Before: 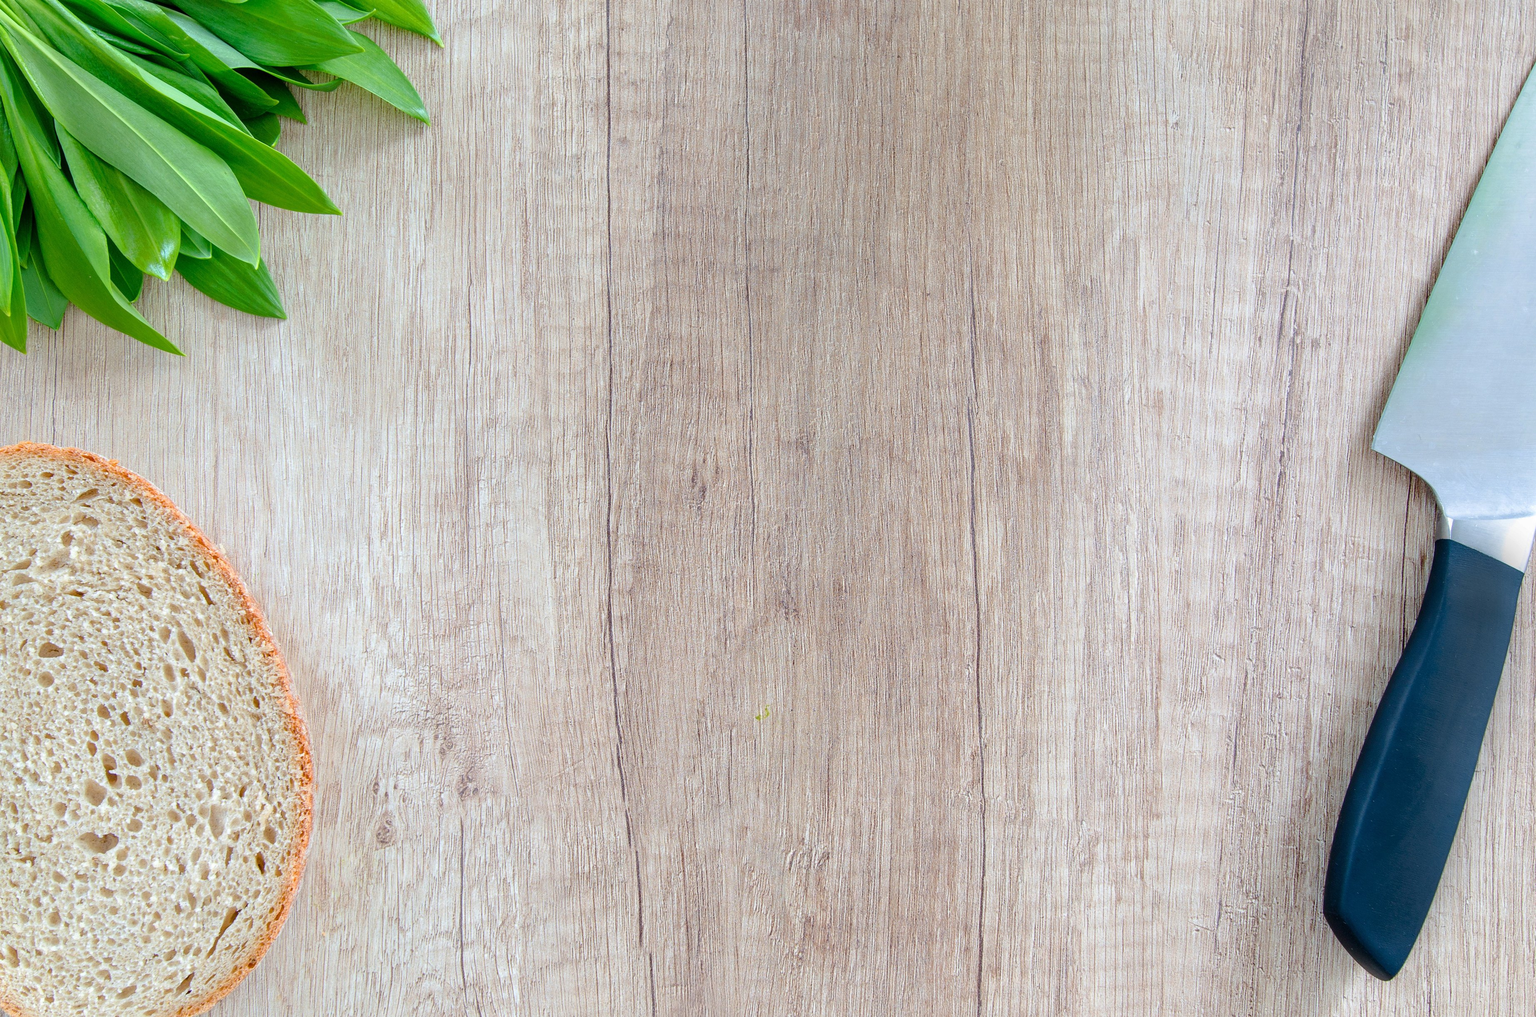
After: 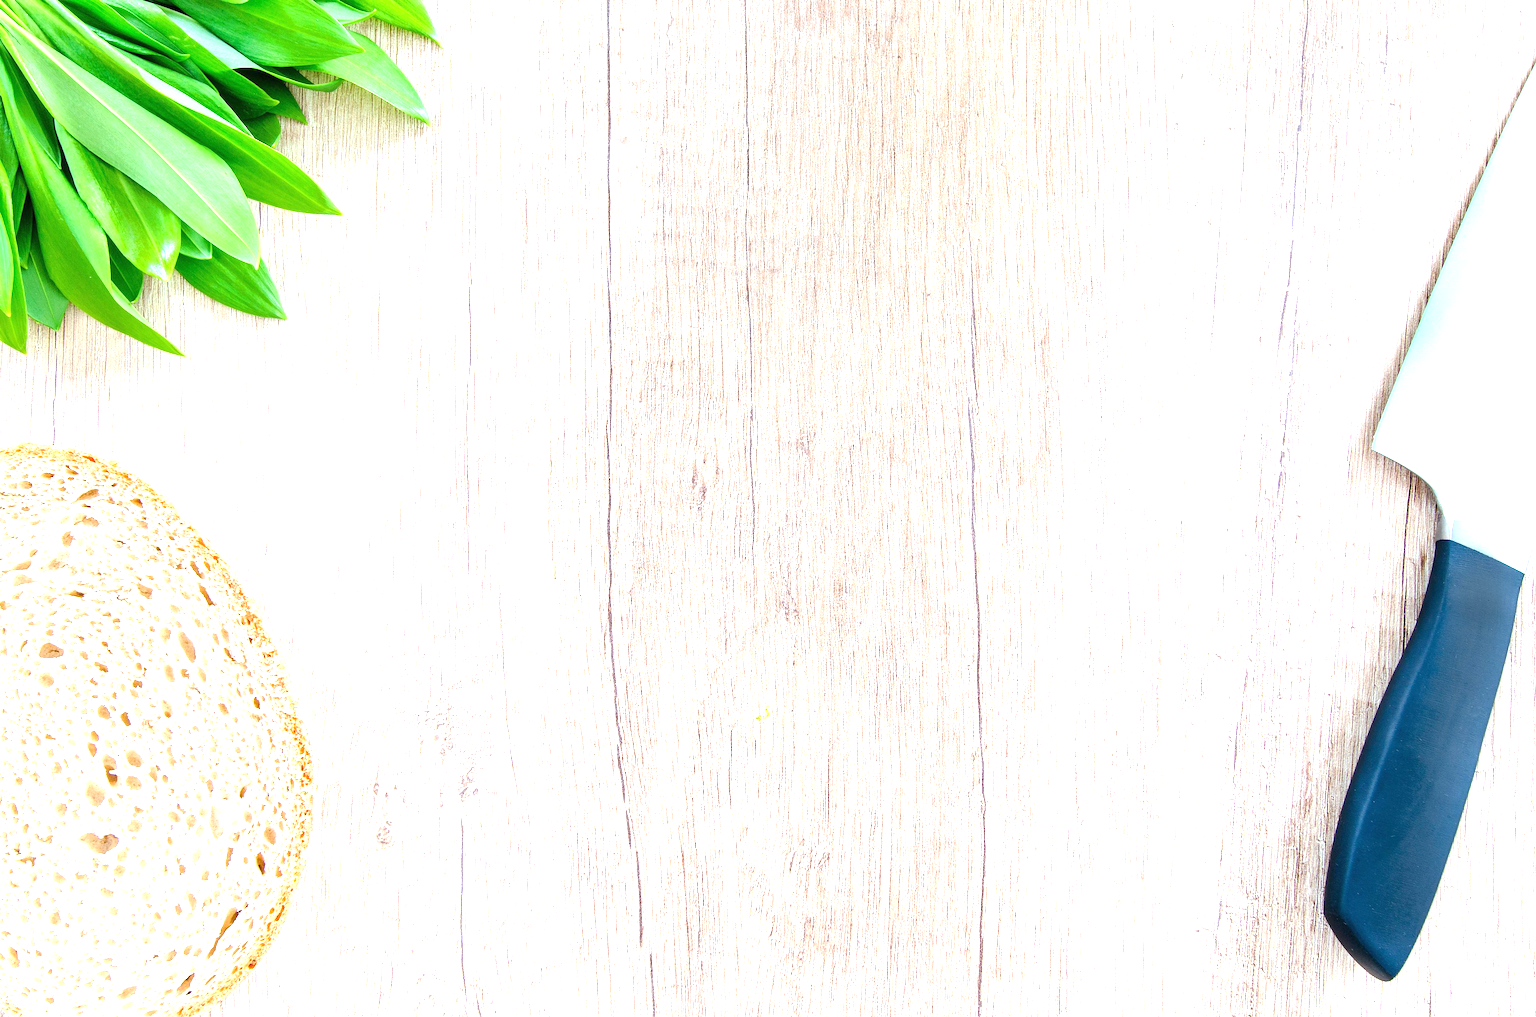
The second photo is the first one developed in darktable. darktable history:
exposure: black level correction 0, exposure 1.456 EV, compensate exposure bias true, compensate highlight preservation false
